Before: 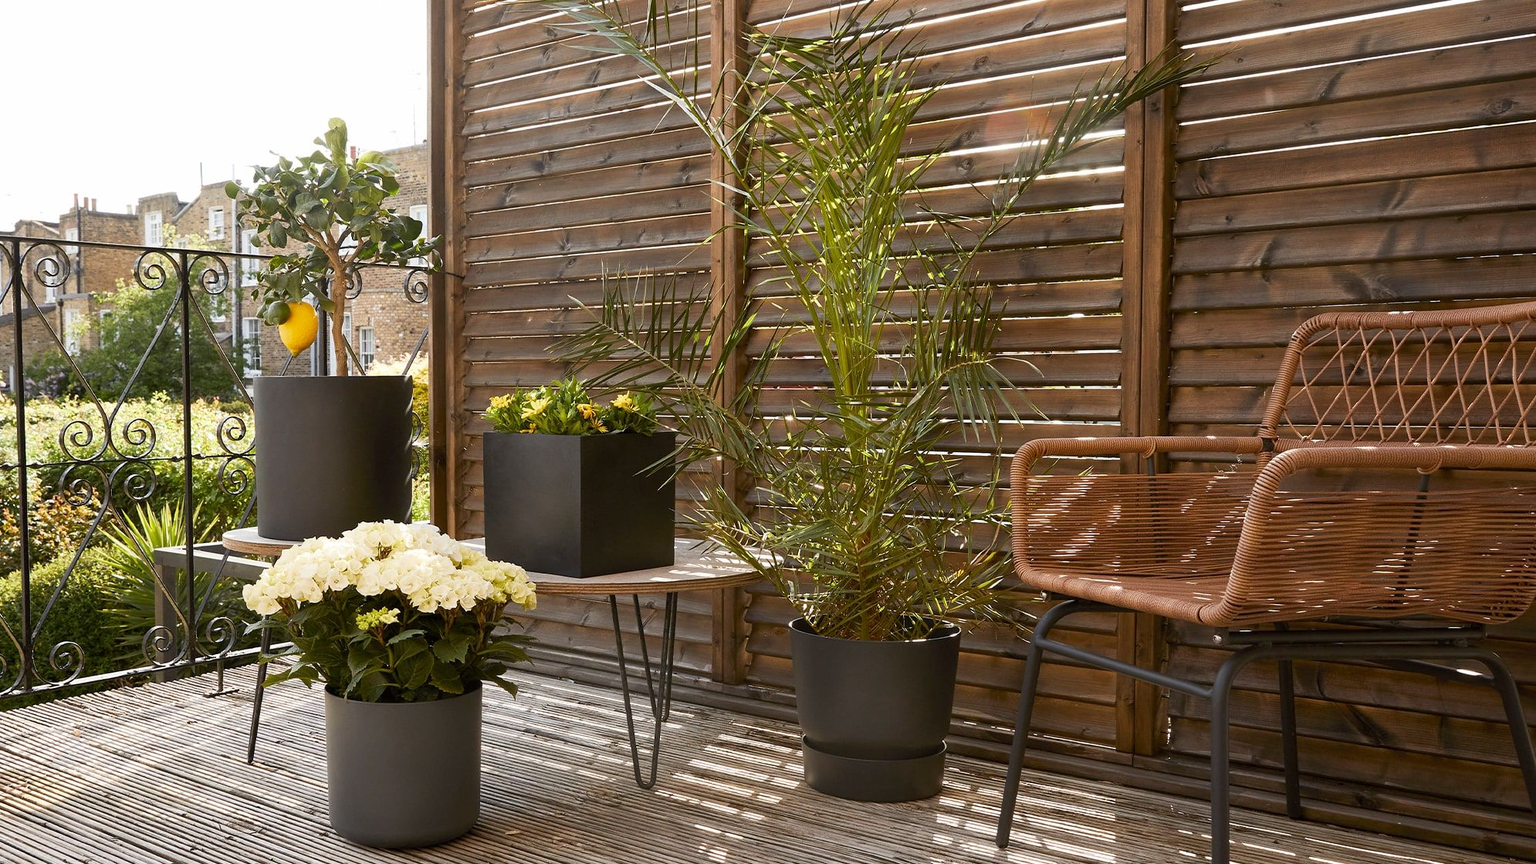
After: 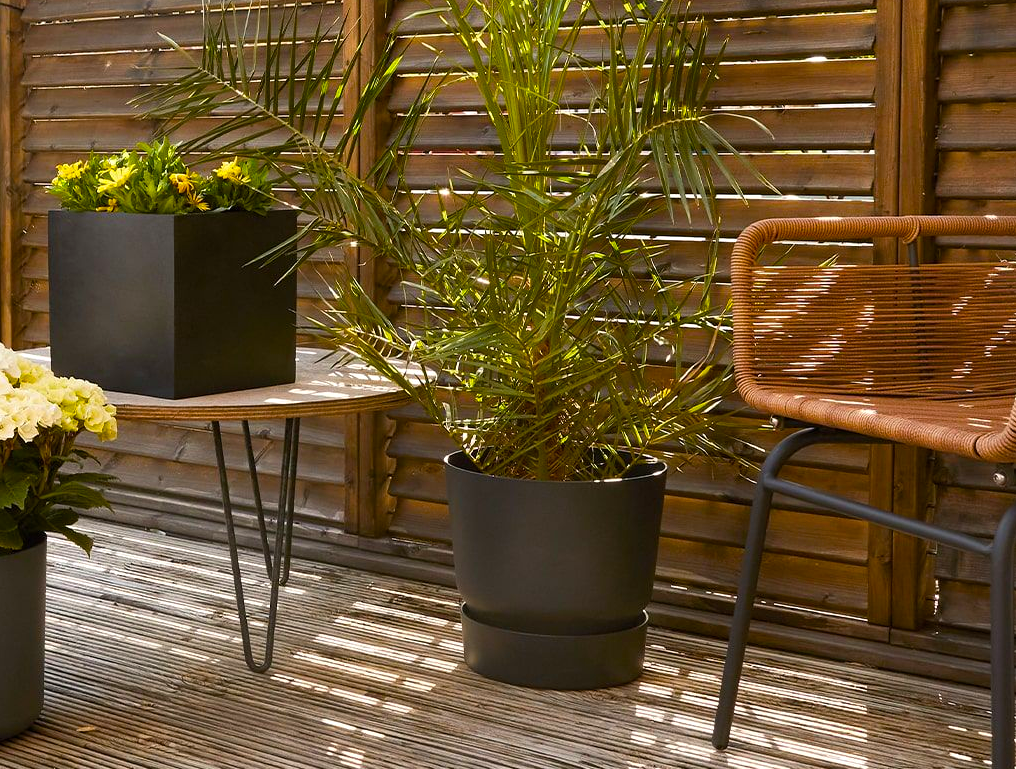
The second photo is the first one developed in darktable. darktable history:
color balance rgb: shadows lift › chroma 1.022%, shadows lift › hue 241.19°, highlights gain › luminance 10.346%, perceptual saturation grading › global saturation 31.328%, global vibrance 20%
crop and rotate: left 29.052%, top 31.296%, right 19.86%
